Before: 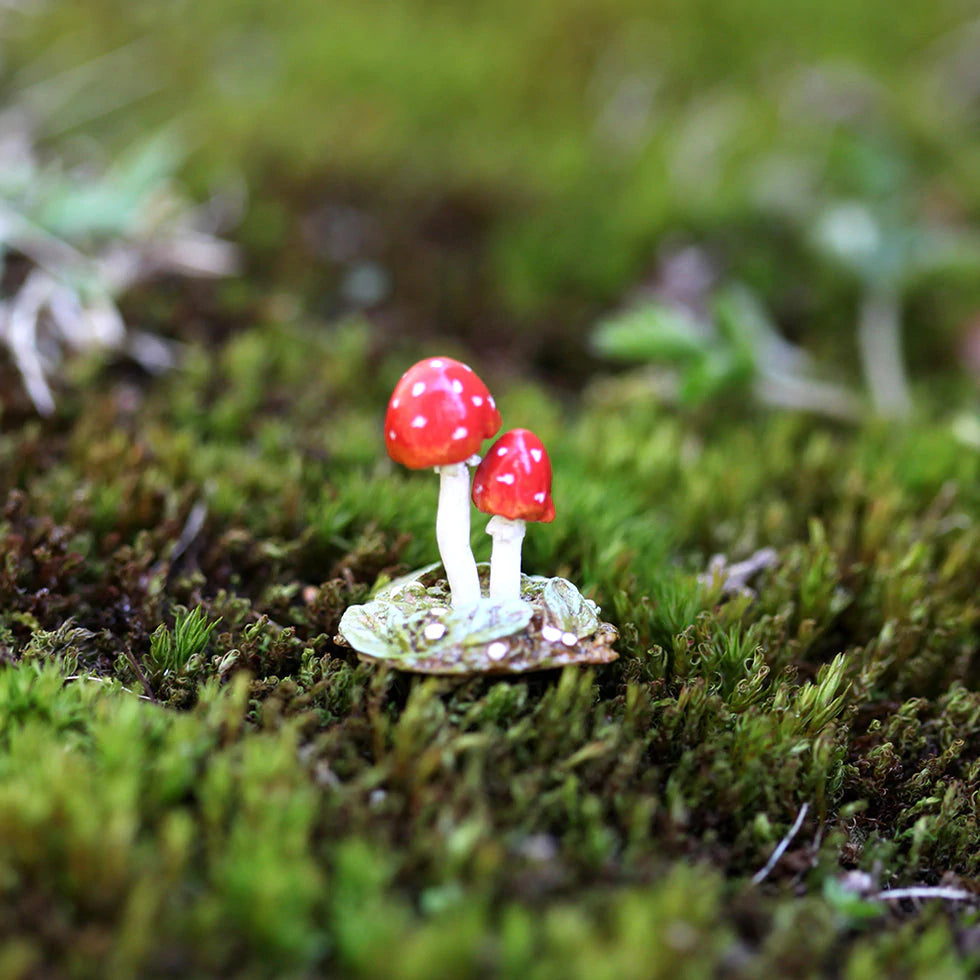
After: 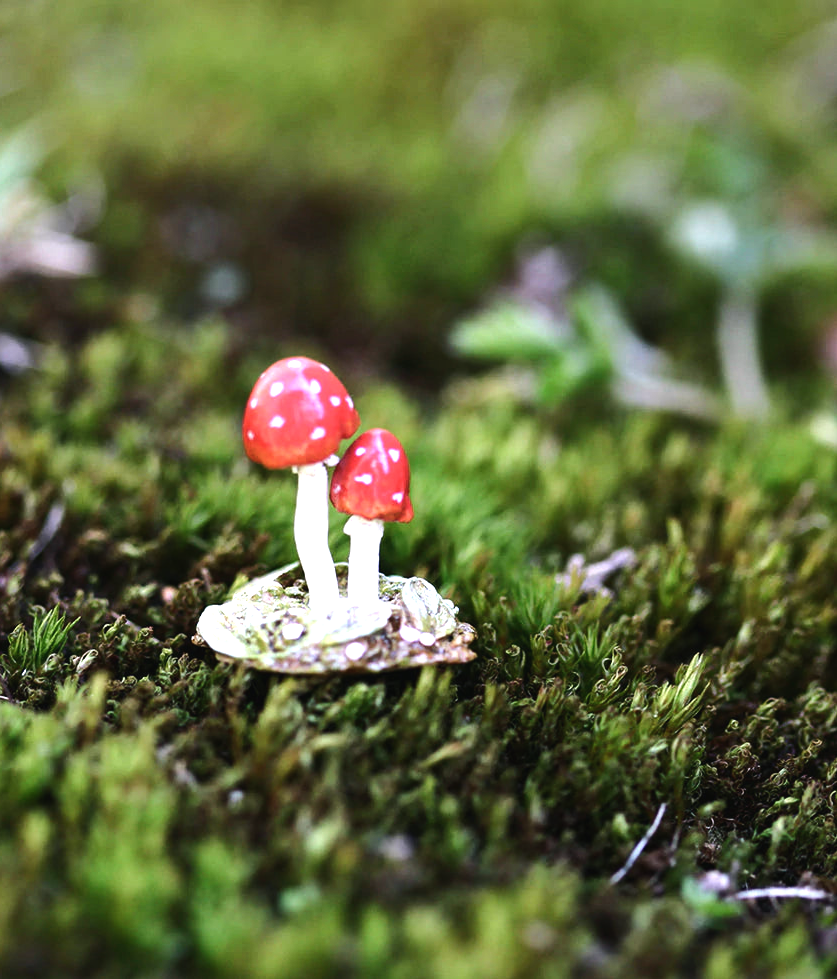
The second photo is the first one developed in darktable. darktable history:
color balance rgb: shadows lift › chroma 2%, shadows lift › hue 135.47°, highlights gain › chroma 2%, highlights gain › hue 291.01°, global offset › luminance 0.5%, perceptual saturation grading › global saturation -10.8%, perceptual saturation grading › highlights -26.83%, perceptual saturation grading › shadows 21.25%, perceptual brilliance grading › highlights 17.77%, perceptual brilliance grading › mid-tones 31.71%, perceptual brilliance grading › shadows -31.01%, global vibrance 24.91%
crop and rotate: left 14.584%
